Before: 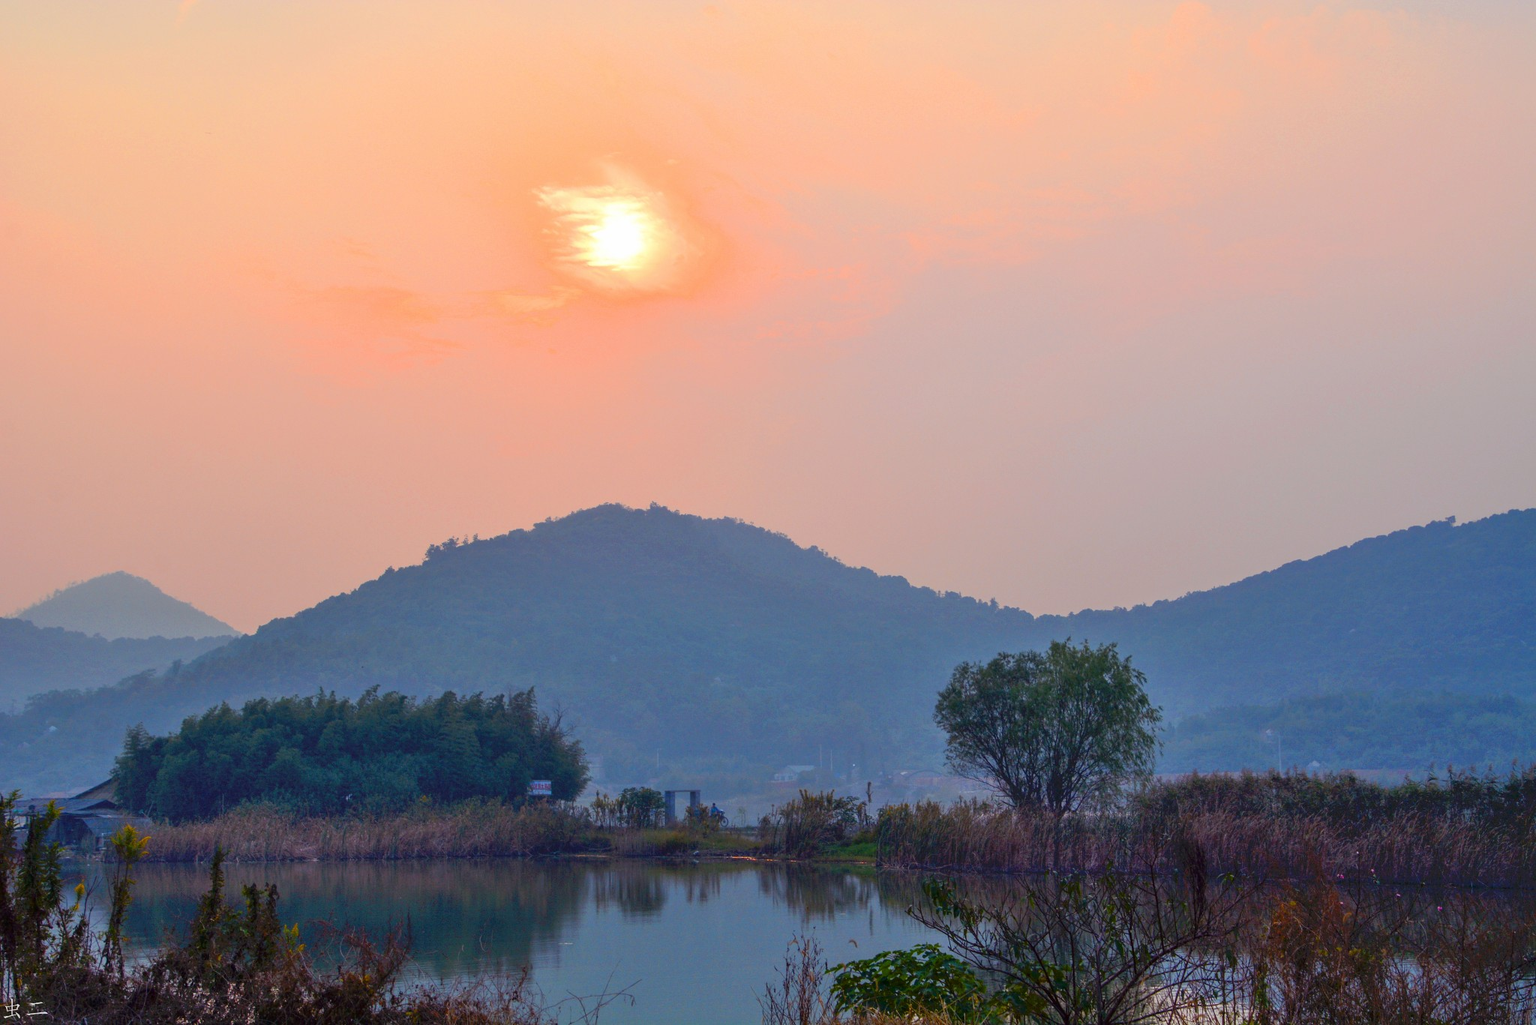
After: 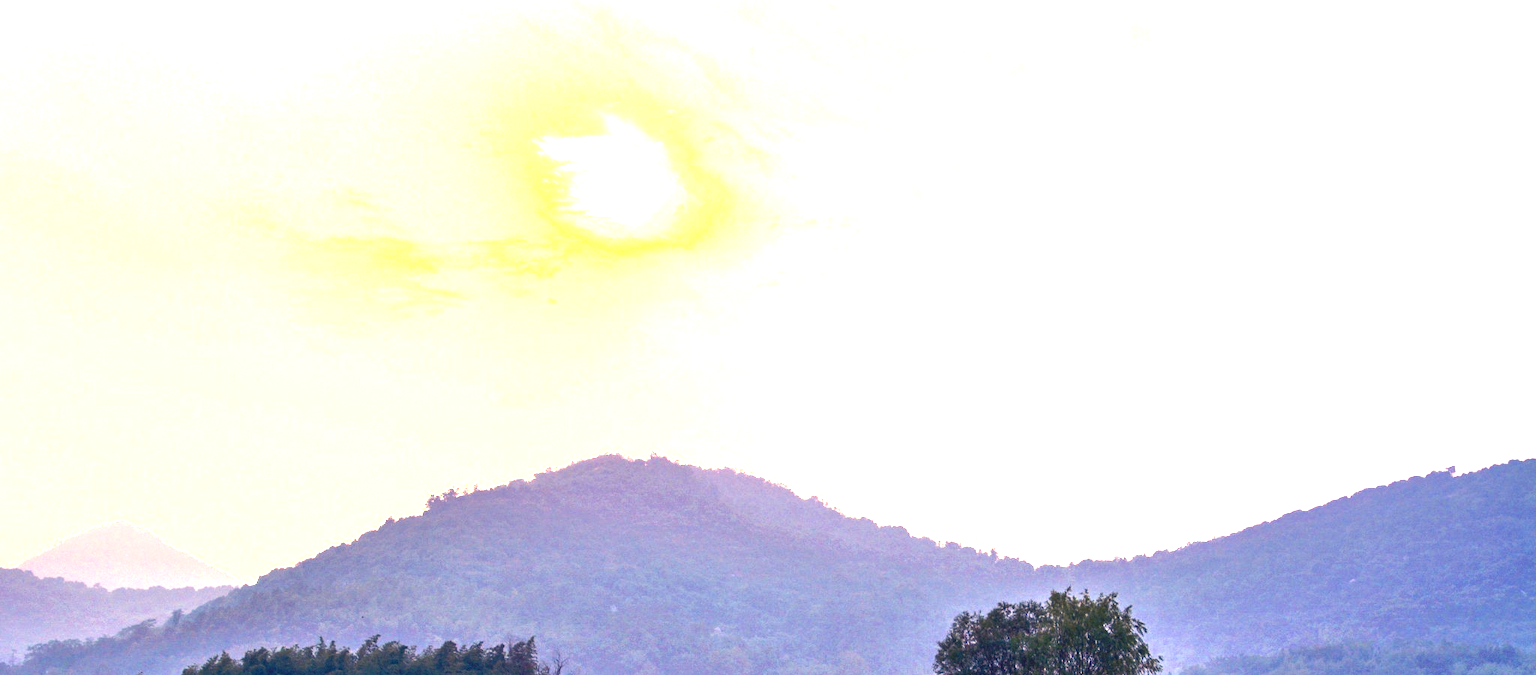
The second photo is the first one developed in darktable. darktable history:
exposure: black level correction 0, exposure 0 EV, compensate exposure bias true, compensate highlight preservation false
crop and rotate: top 4.903%, bottom 29.185%
color correction: highlights a* 20.17, highlights b* 27.16, shadows a* 3.44, shadows b* -17.27, saturation 0.738
color balance rgb: power › chroma 0.325%, power › hue 23.89°, linear chroma grading › shadows 19.4%, linear chroma grading › highlights 4.105%, linear chroma grading › mid-tones 9.877%, perceptual saturation grading › global saturation 9.129%, perceptual saturation grading › highlights -12.945%, perceptual saturation grading › mid-tones 14.257%, perceptual saturation grading › shadows 22.84%, perceptual brilliance grading › global brilliance 30.777%, perceptual brilliance grading › highlights 50.476%, perceptual brilliance grading › mid-tones 49.115%, perceptual brilliance grading › shadows -21.405%, global vibrance 20%
